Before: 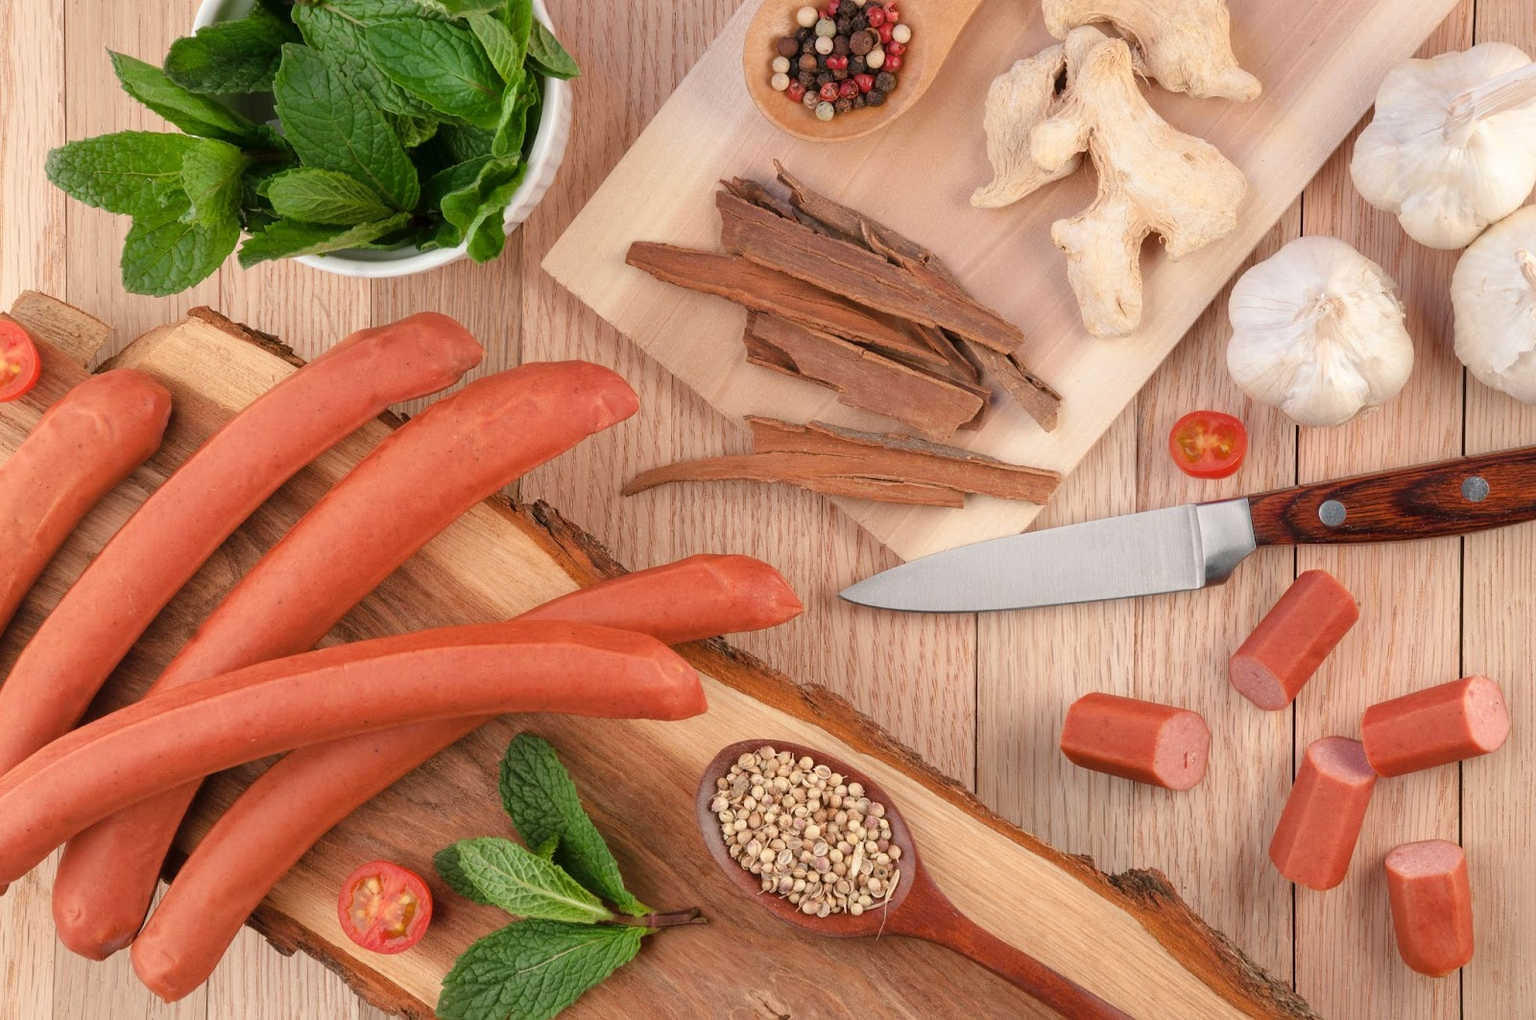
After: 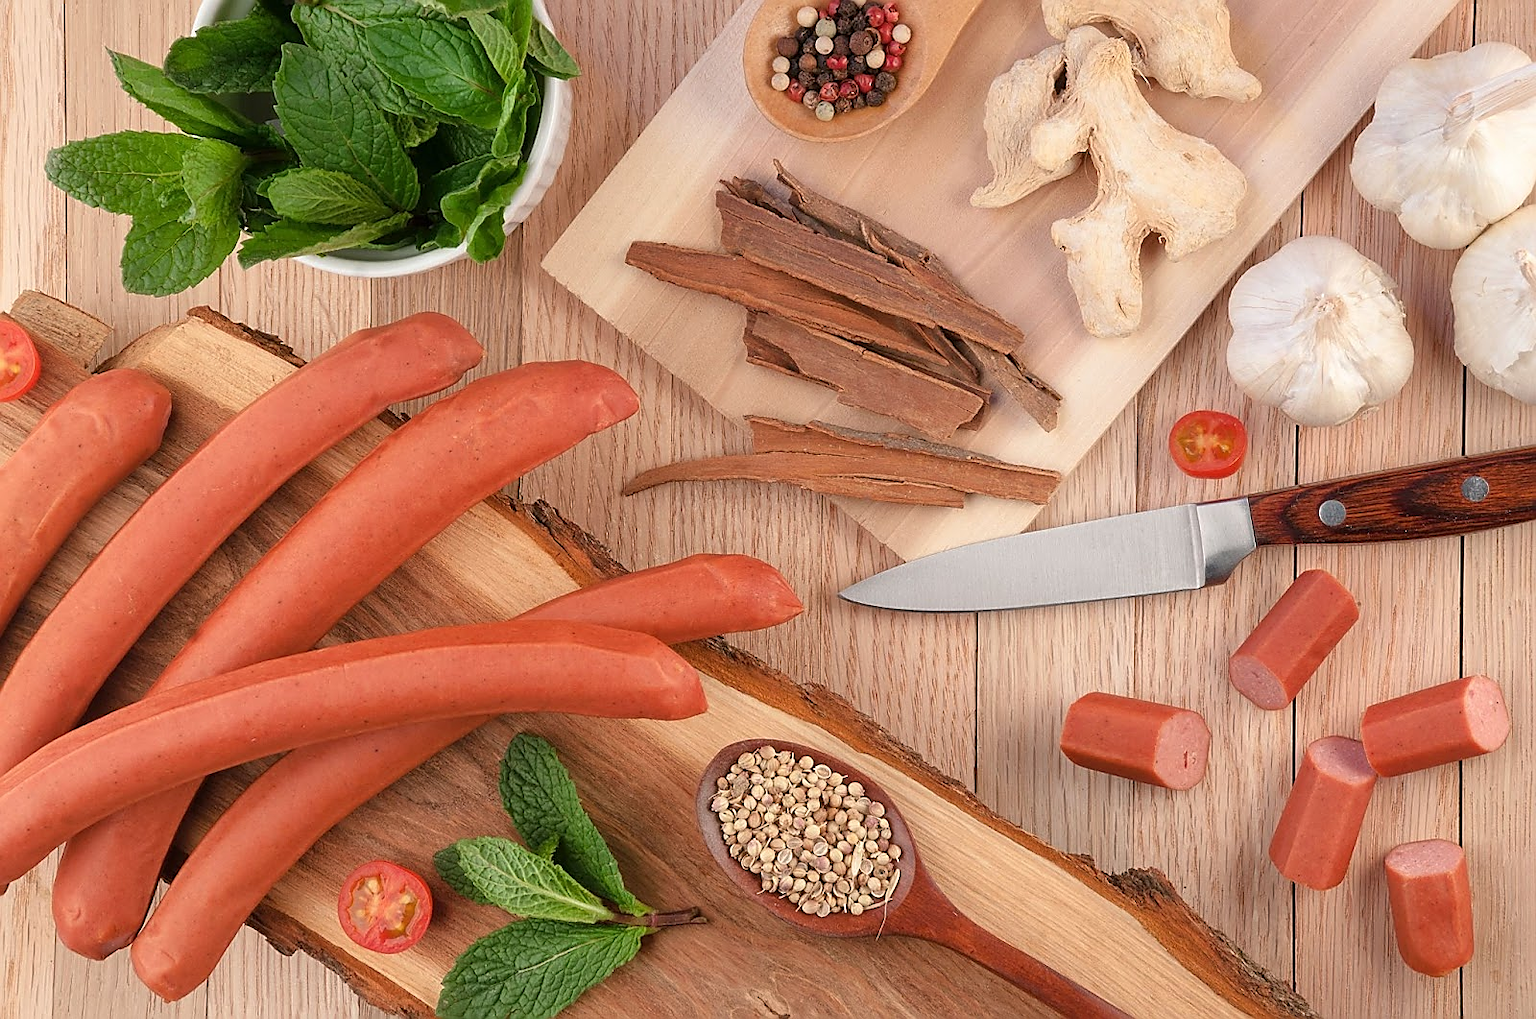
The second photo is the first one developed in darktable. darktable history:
sharpen: radius 1.35, amount 1.238, threshold 0.825
